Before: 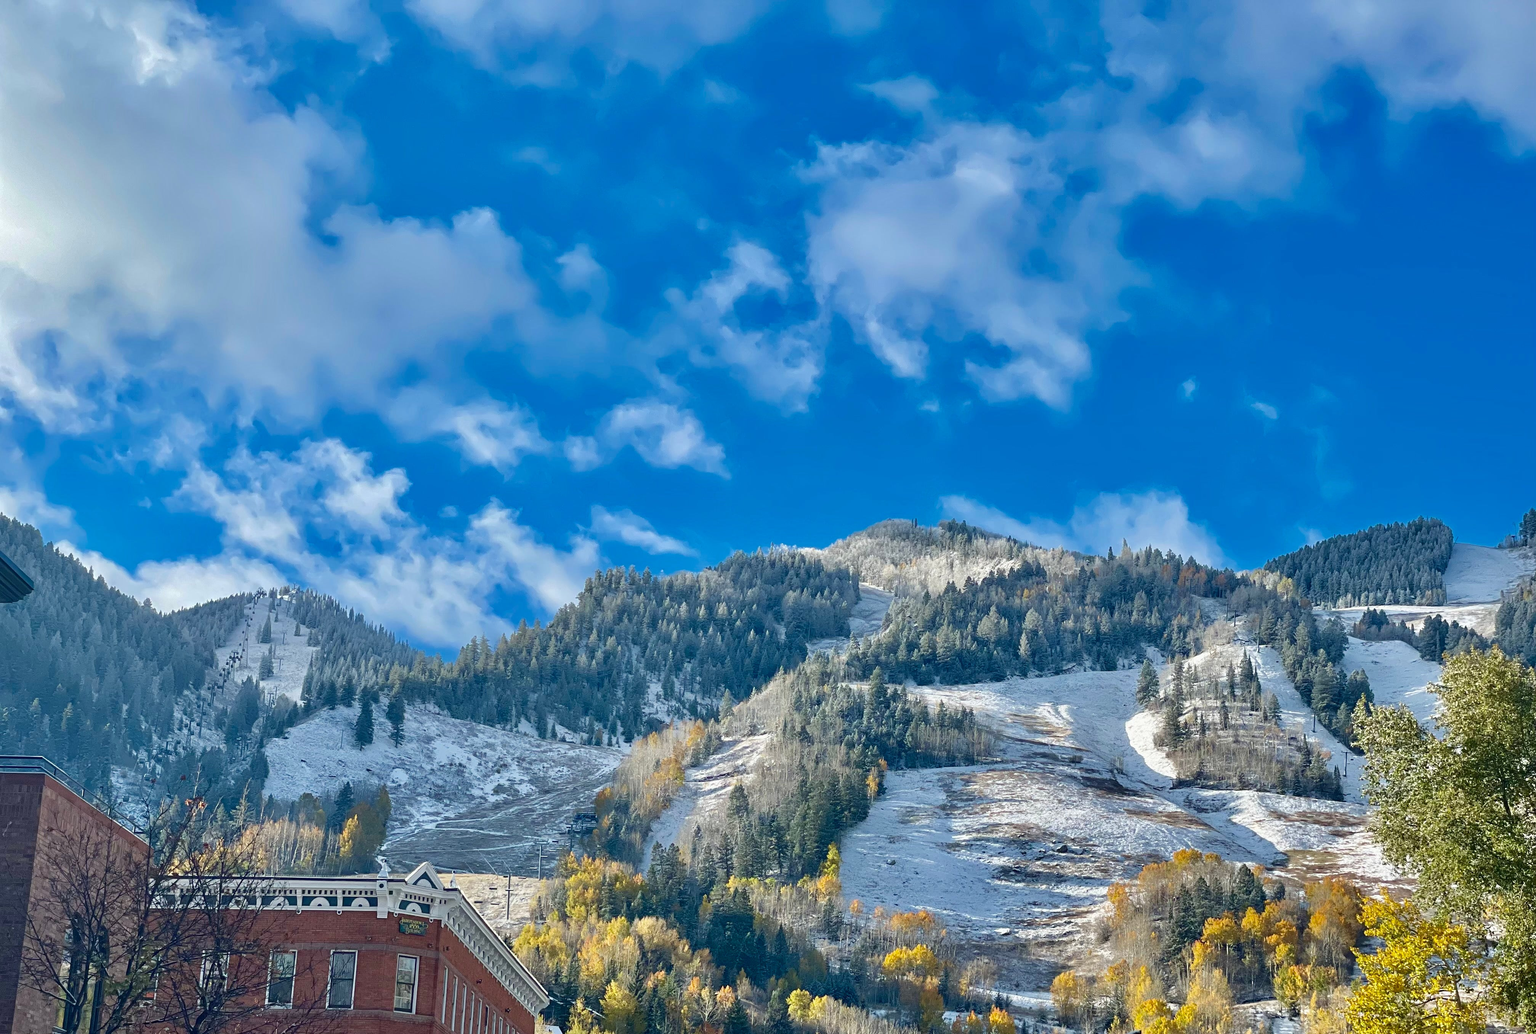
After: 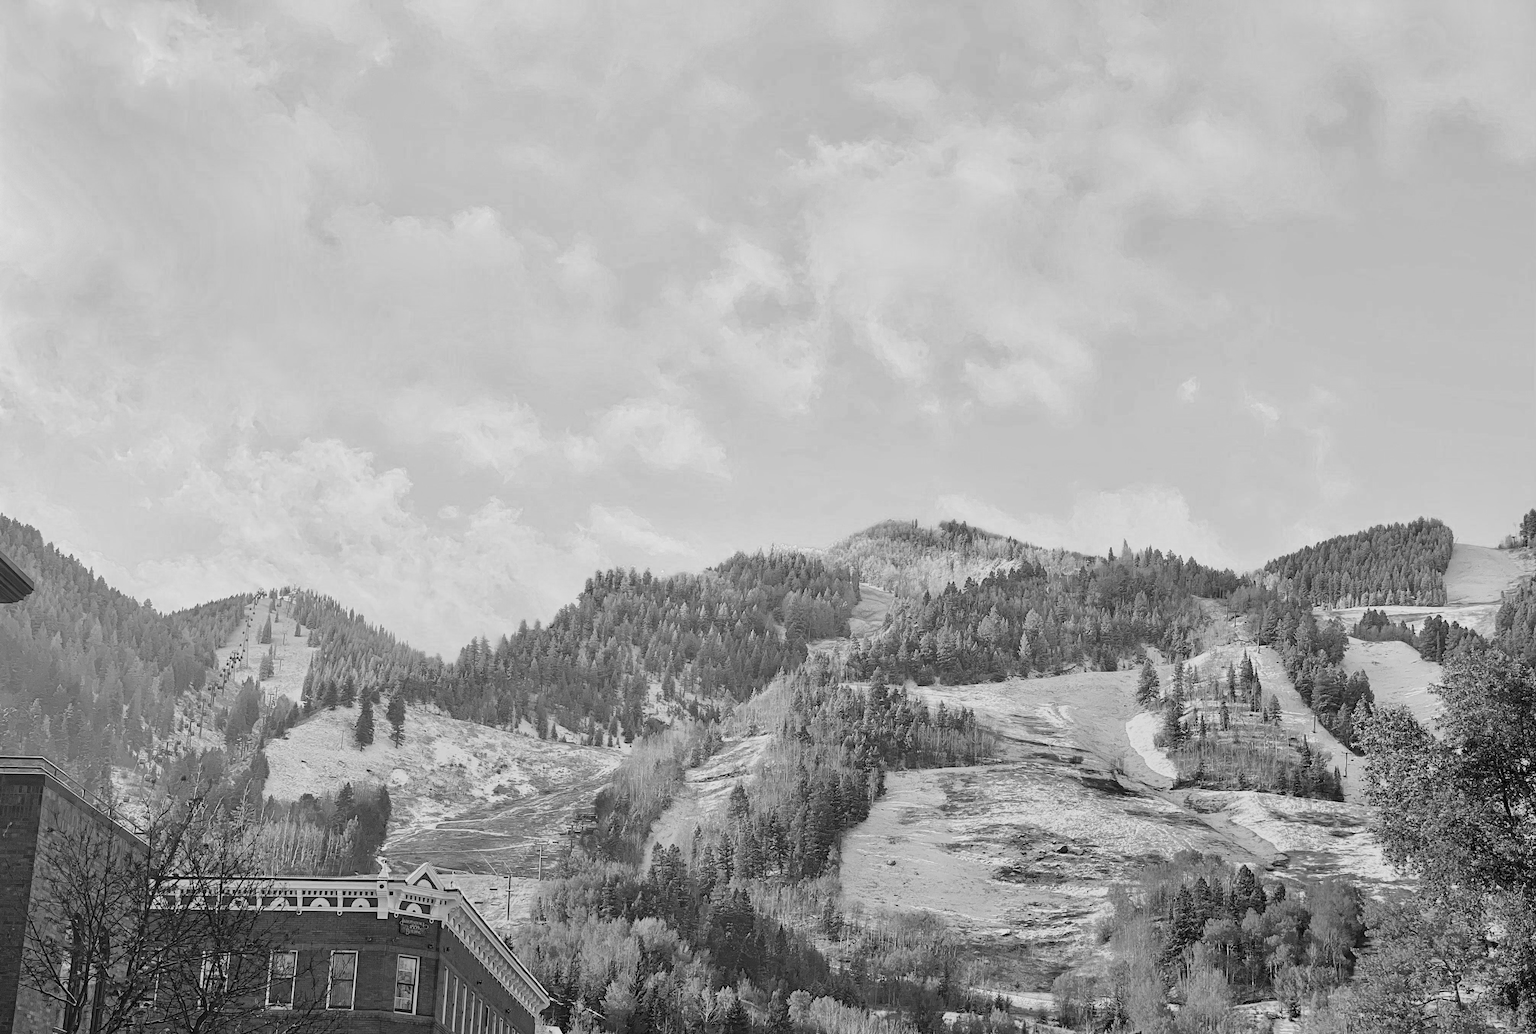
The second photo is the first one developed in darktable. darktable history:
filmic rgb: black relative exposure -7.65 EV, white relative exposure 3.96 EV, hardness 4.01, contrast 1.097, highlights saturation mix -30.24%, color science v4 (2020)
color zones: curves: ch0 [(0.287, 0.048) (0.493, 0.484) (0.737, 0.816)]; ch1 [(0, 0) (0.143, 0) (0.286, 0) (0.429, 0) (0.571, 0) (0.714, 0) (0.857, 0)]
